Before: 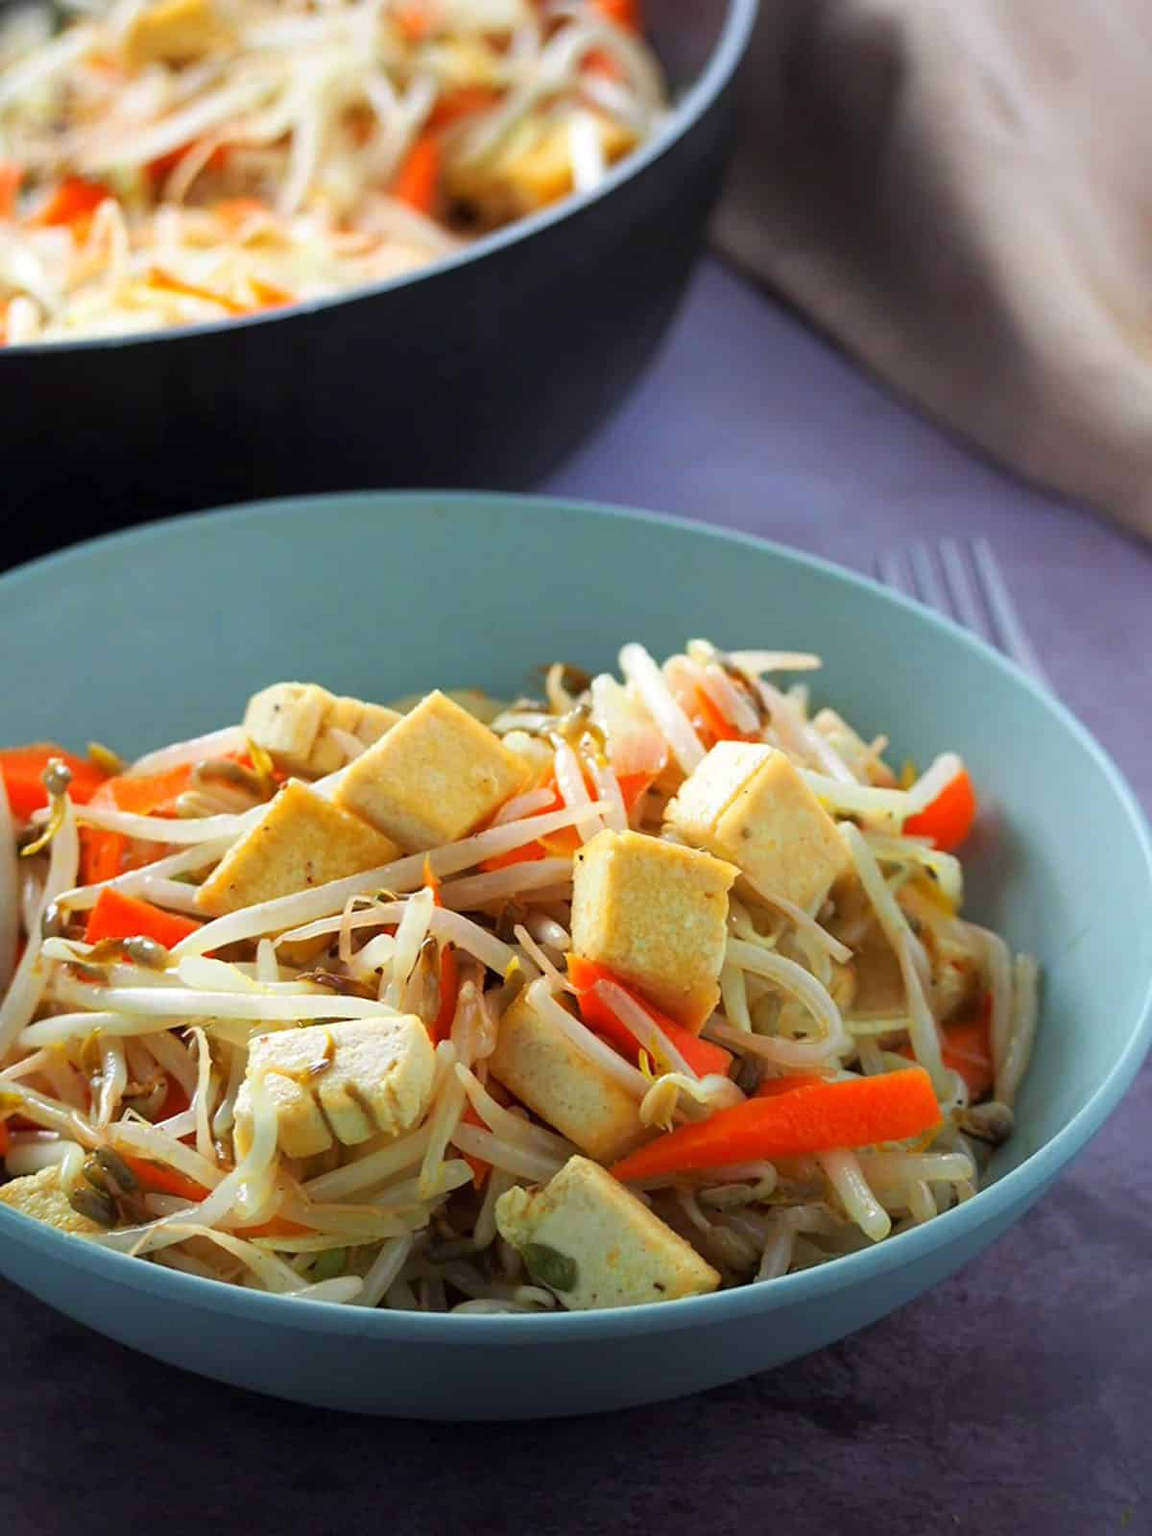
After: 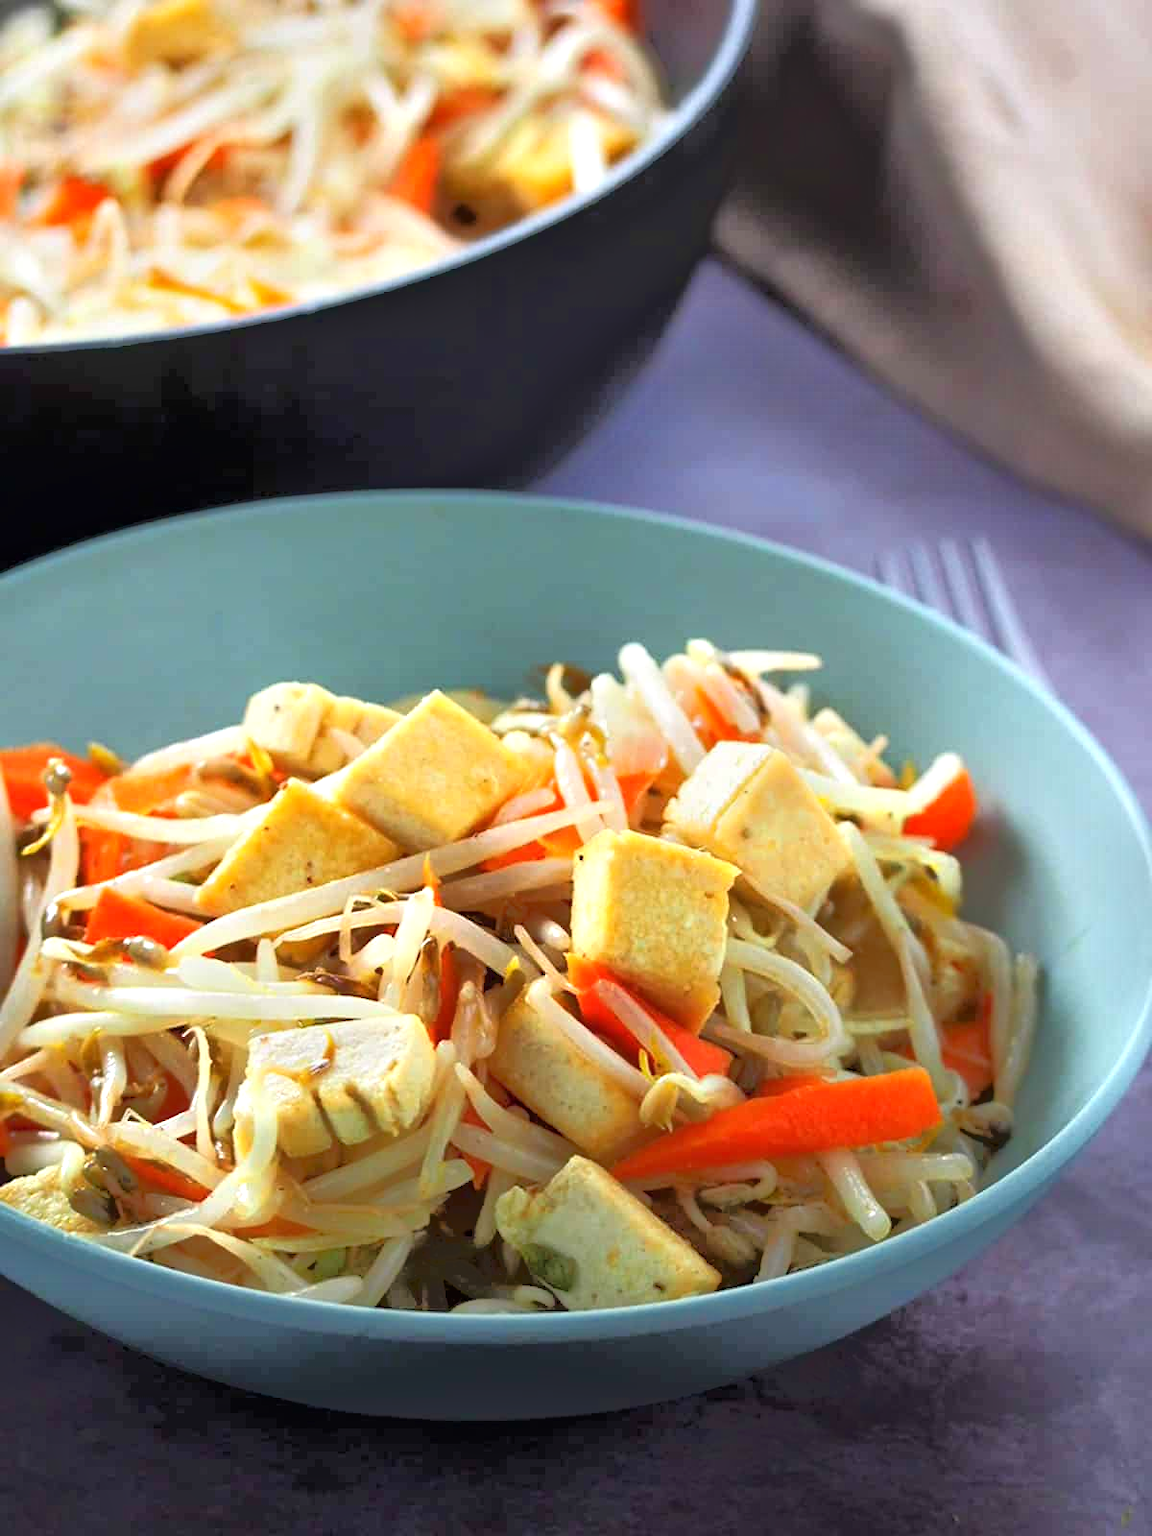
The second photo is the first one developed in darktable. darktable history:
tone equalizer: -7 EV -0.648 EV, -6 EV 1.03 EV, -5 EV -0.427 EV, -4 EV 0.408 EV, -3 EV 0.433 EV, -2 EV 0.152 EV, -1 EV -0.143 EV, +0 EV -0.401 EV, mask exposure compensation -0.5 EV
shadows and highlights: radius 336.51, shadows 28.17, highlights color adjustment 31.42%, soften with gaussian
exposure: black level correction 0, exposure 0.5 EV, compensate highlight preservation false
